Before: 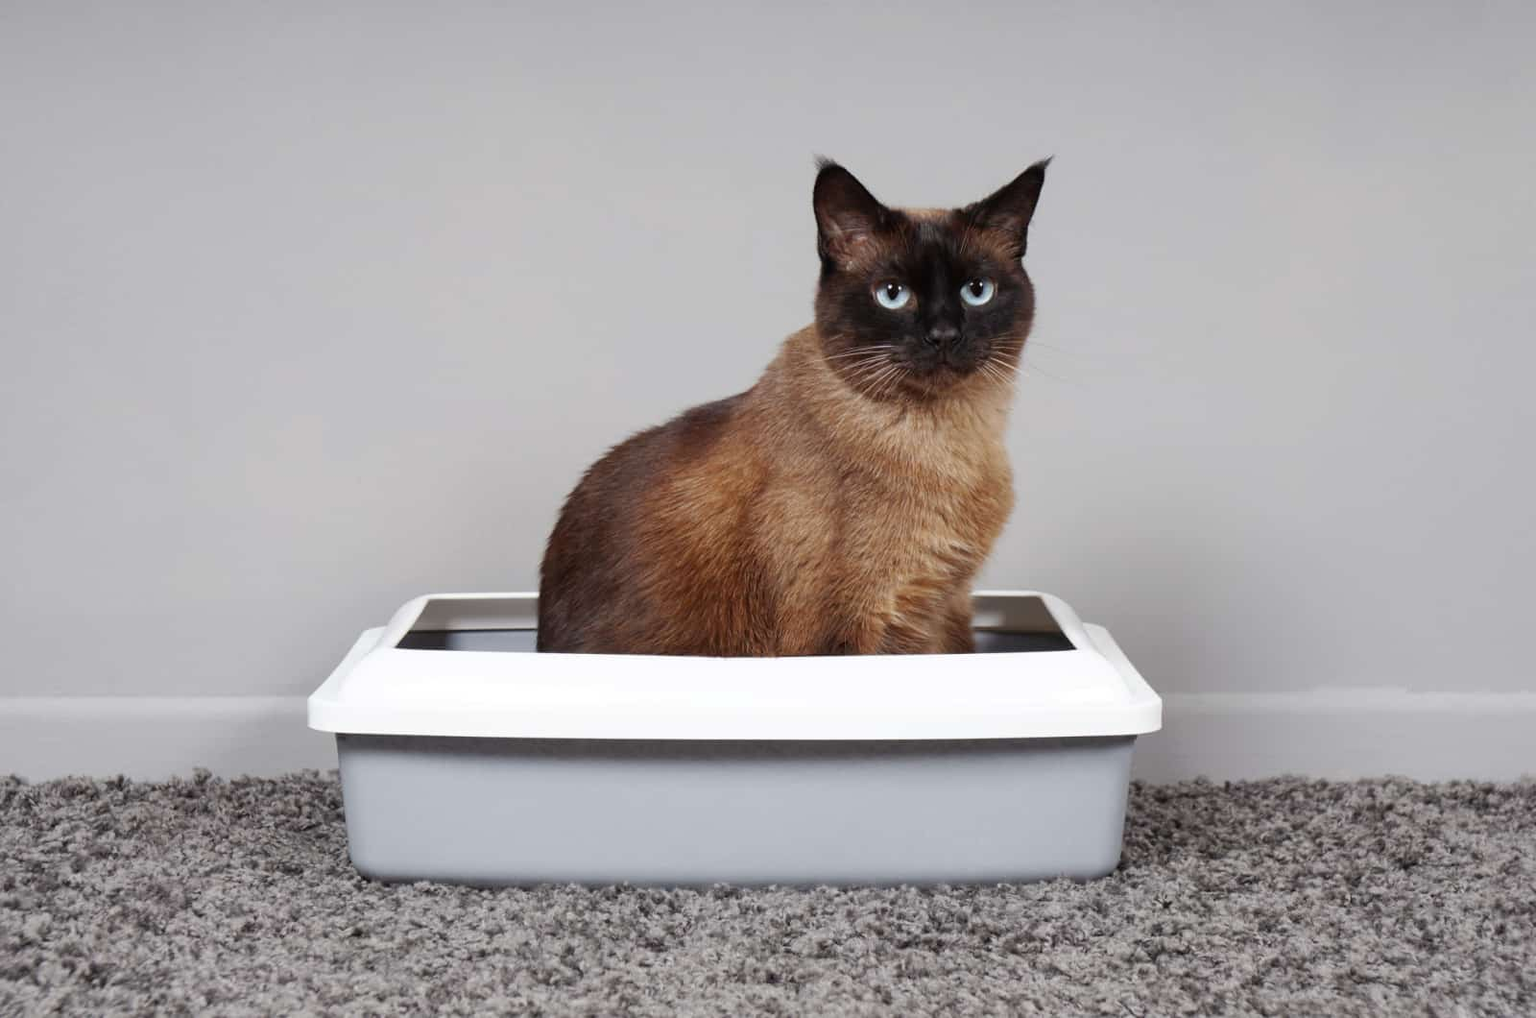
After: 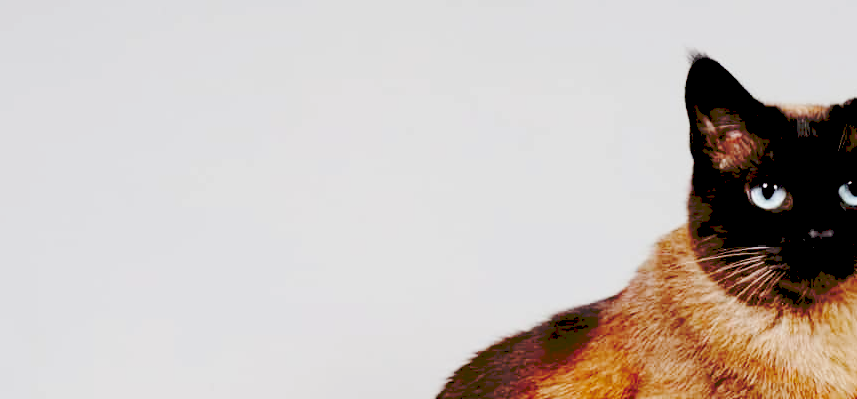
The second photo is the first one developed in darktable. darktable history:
exposure: black level correction 0.044, exposure -0.229 EV, compensate highlight preservation false
crop: left 10.134%, top 10.691%, right 36.247%, bottom 51.594%
base curve: curves: ch0 [(0, 0) (0.005, 0.002) (0.15, 0.3) (0.4, 0.7) (0.75, 0.95) (1, 1)], preserve colors none
tone curve: curves: ch0 [(0, 0) (0.003, 0.177) (0.011, 0.177) (0.025, 0.176) (0.044, 0.178) (0.069, 0.186) (0.1, 0.194) (0.136, 0.203) (0.177, 0.223) (0.224, 0.255) (0.277, 0.305) (0.335, 0.383) (0.399, 0.467) (0.468, 0.546) (0.543, 0.616) (0.623, 0.694) (0.709, 0.764) (0.801, 0.834) (0.898, 0.901) (1, 1)], preserve colors none
